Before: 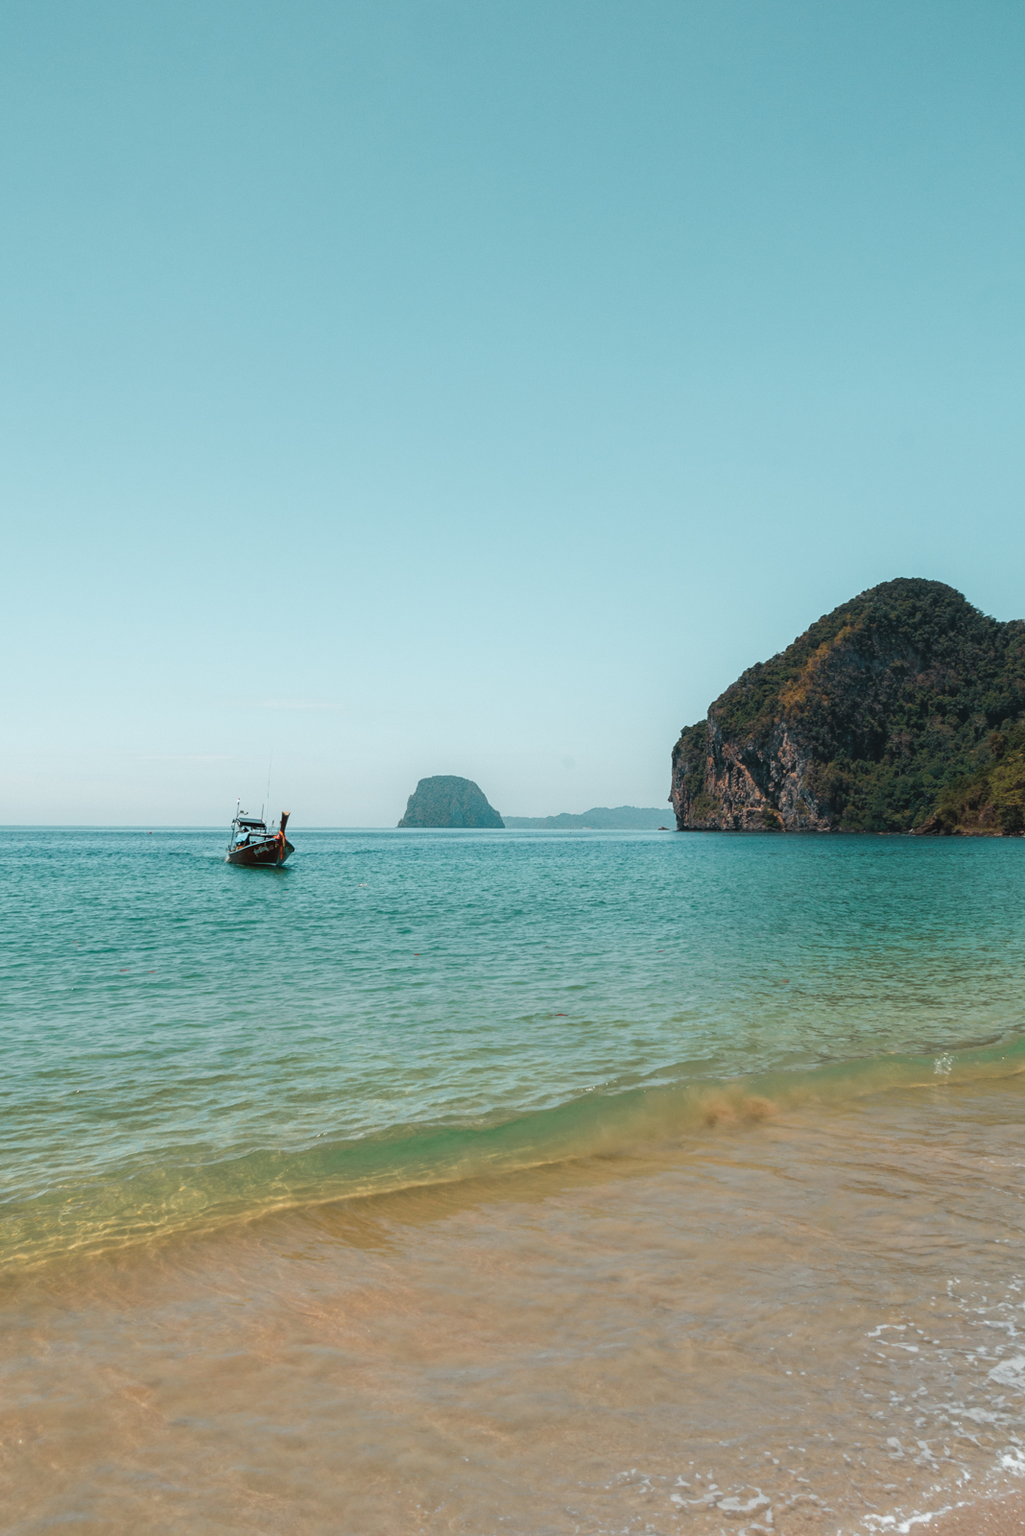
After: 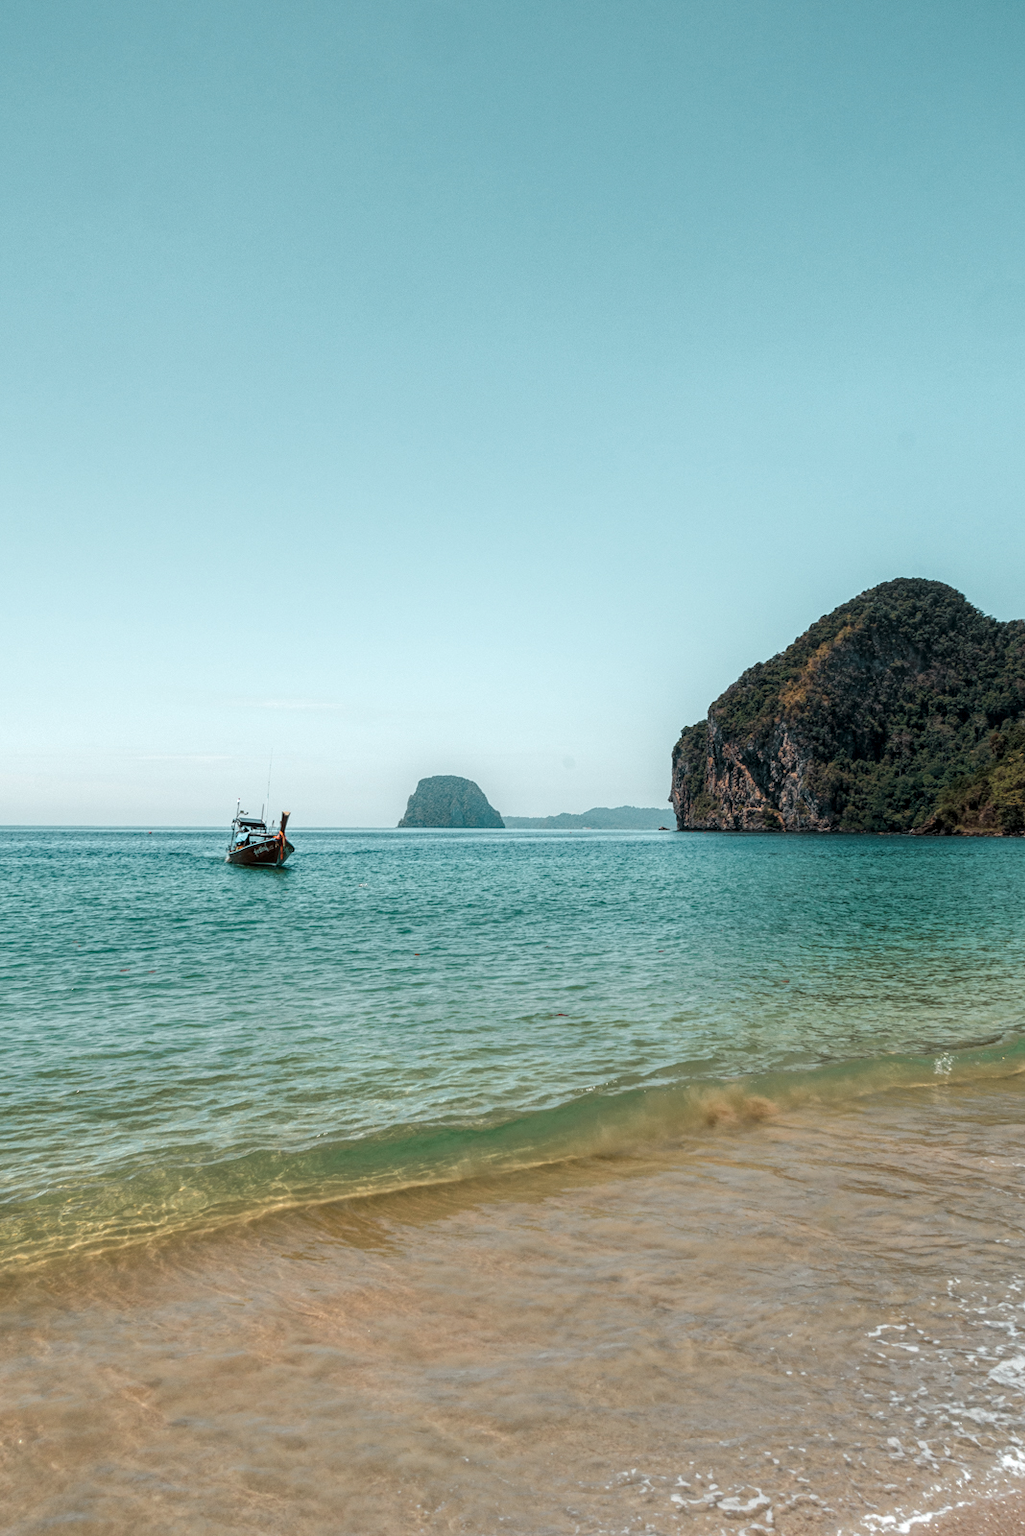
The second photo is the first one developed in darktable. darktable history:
contrast brightness saturation: contrast 0.012, saturation -0.059
contrast equalizer: octaves 7, y [[0.5, 0.5, 0.472, 0.5, 0.5, 0.5], [0.5 ×6], [0.5 ×6], [0 ×6], [0 ×6]]
local contrast: highlights 107%, shadows 100%, detail 200%, midtone range 0.2
